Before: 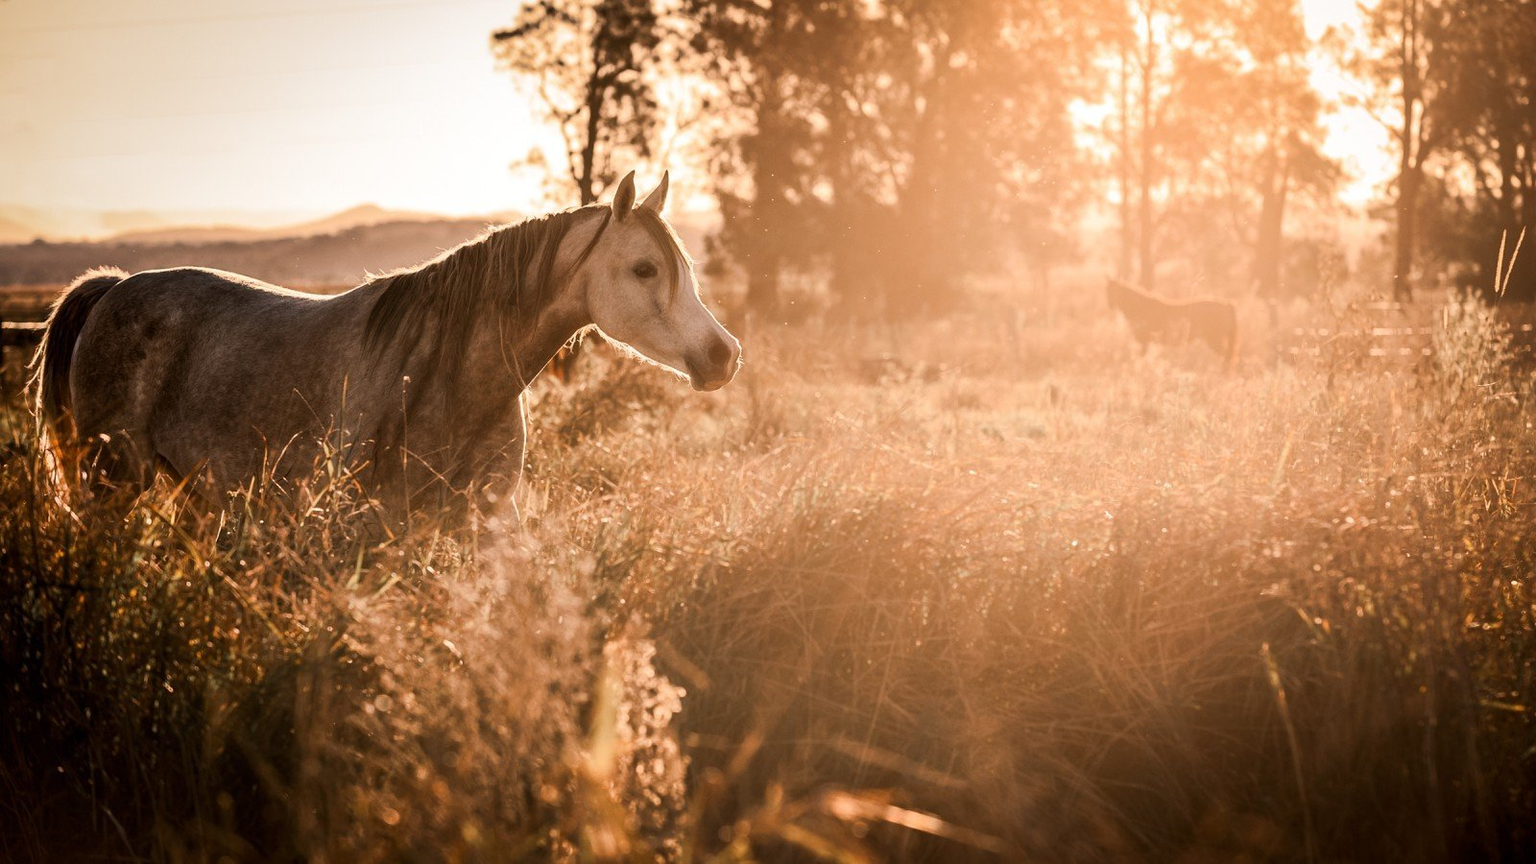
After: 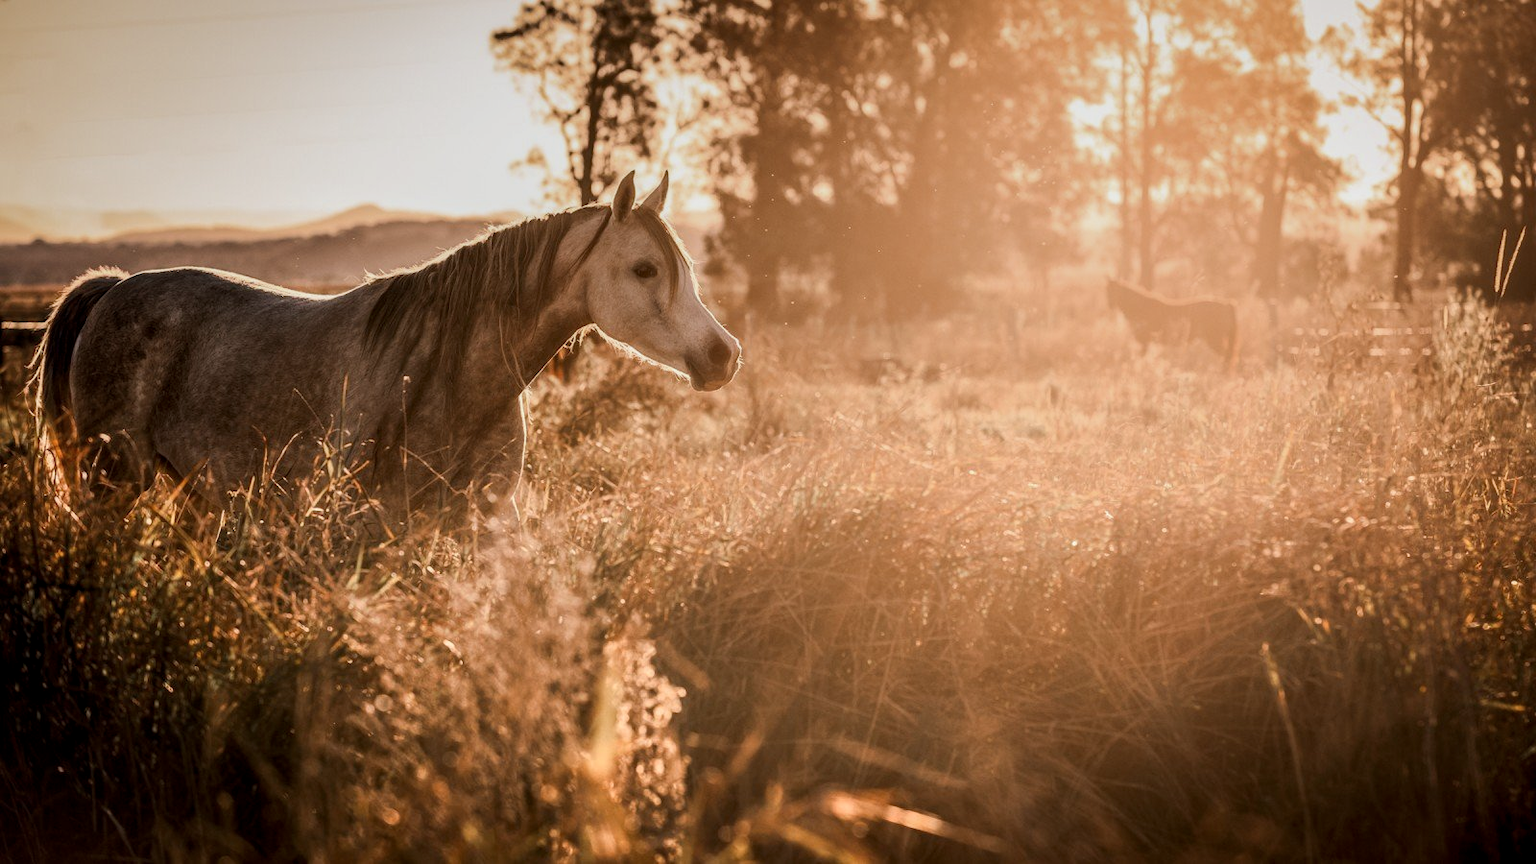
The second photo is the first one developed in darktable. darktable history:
local contrast: on, module defaults
graduated density: on, module defaults
